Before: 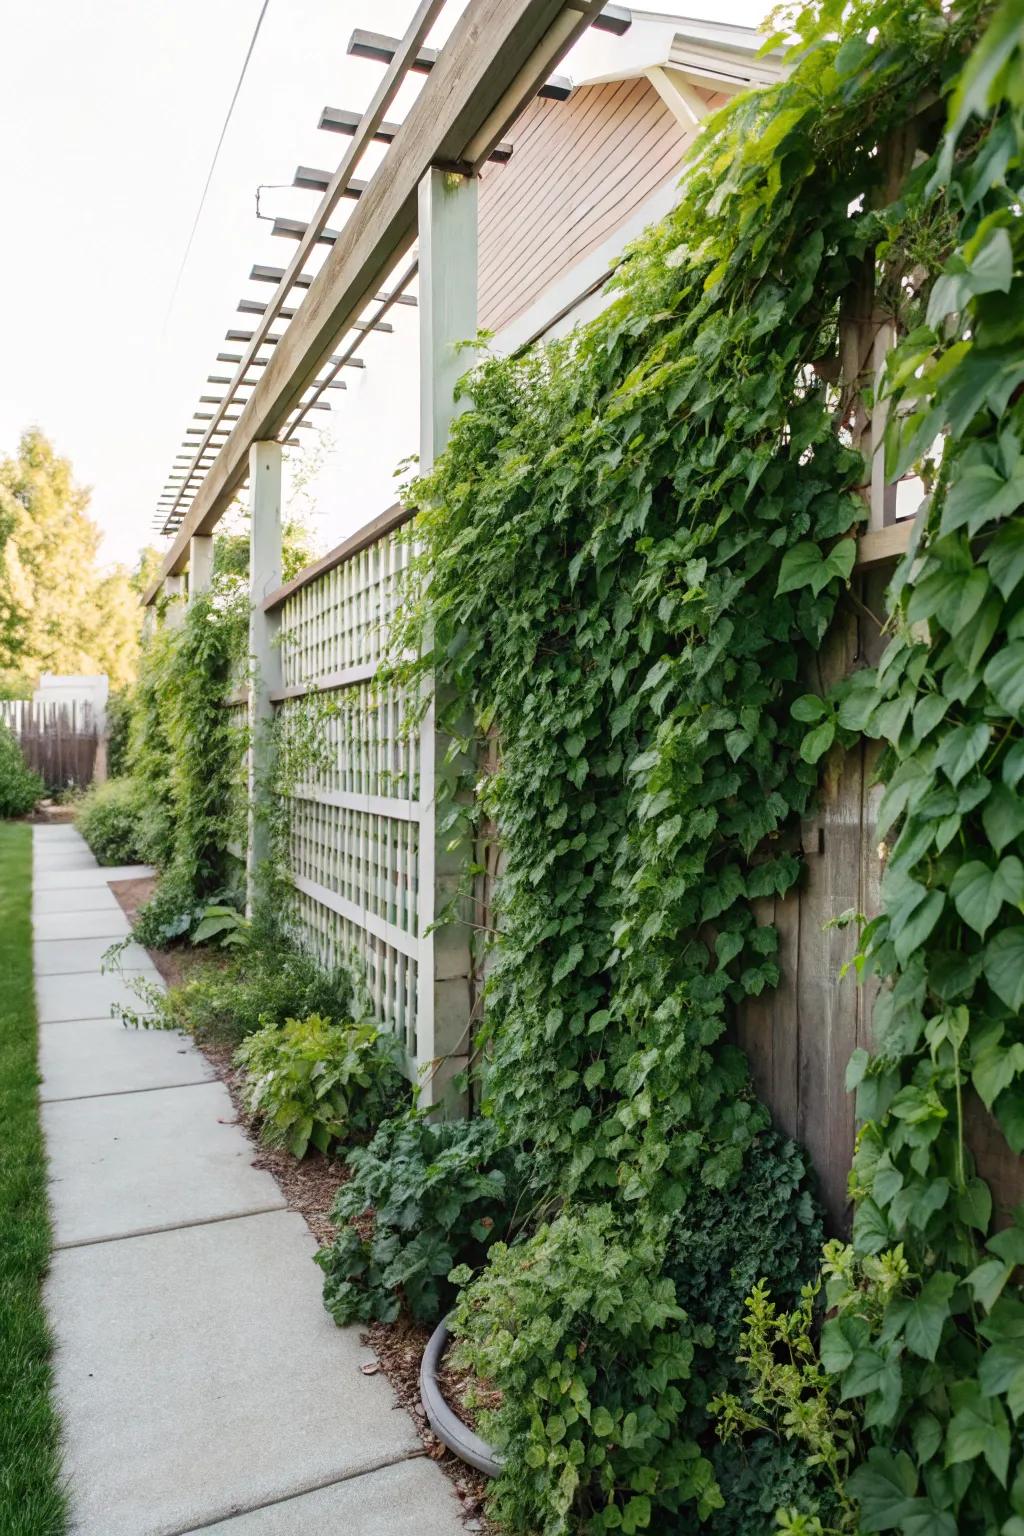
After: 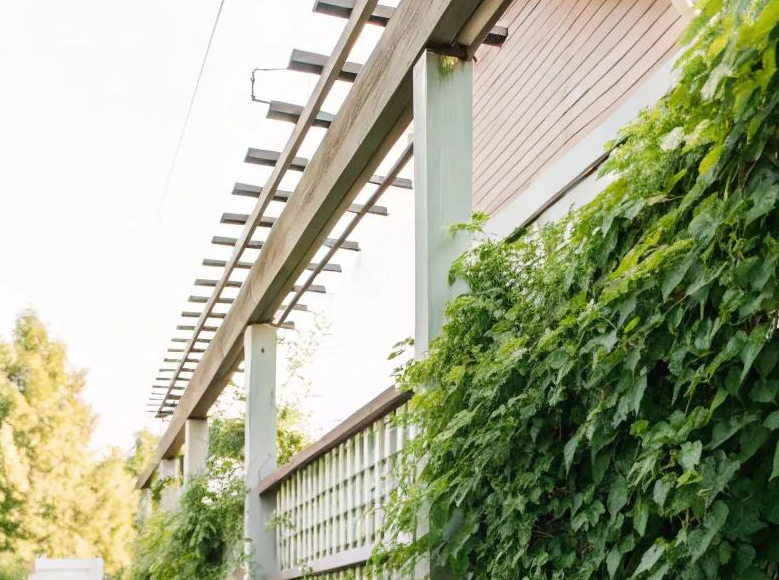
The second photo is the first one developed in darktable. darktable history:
crop: left 0.523%, top 7.629%, right 23.348%, bottom 54.594%
